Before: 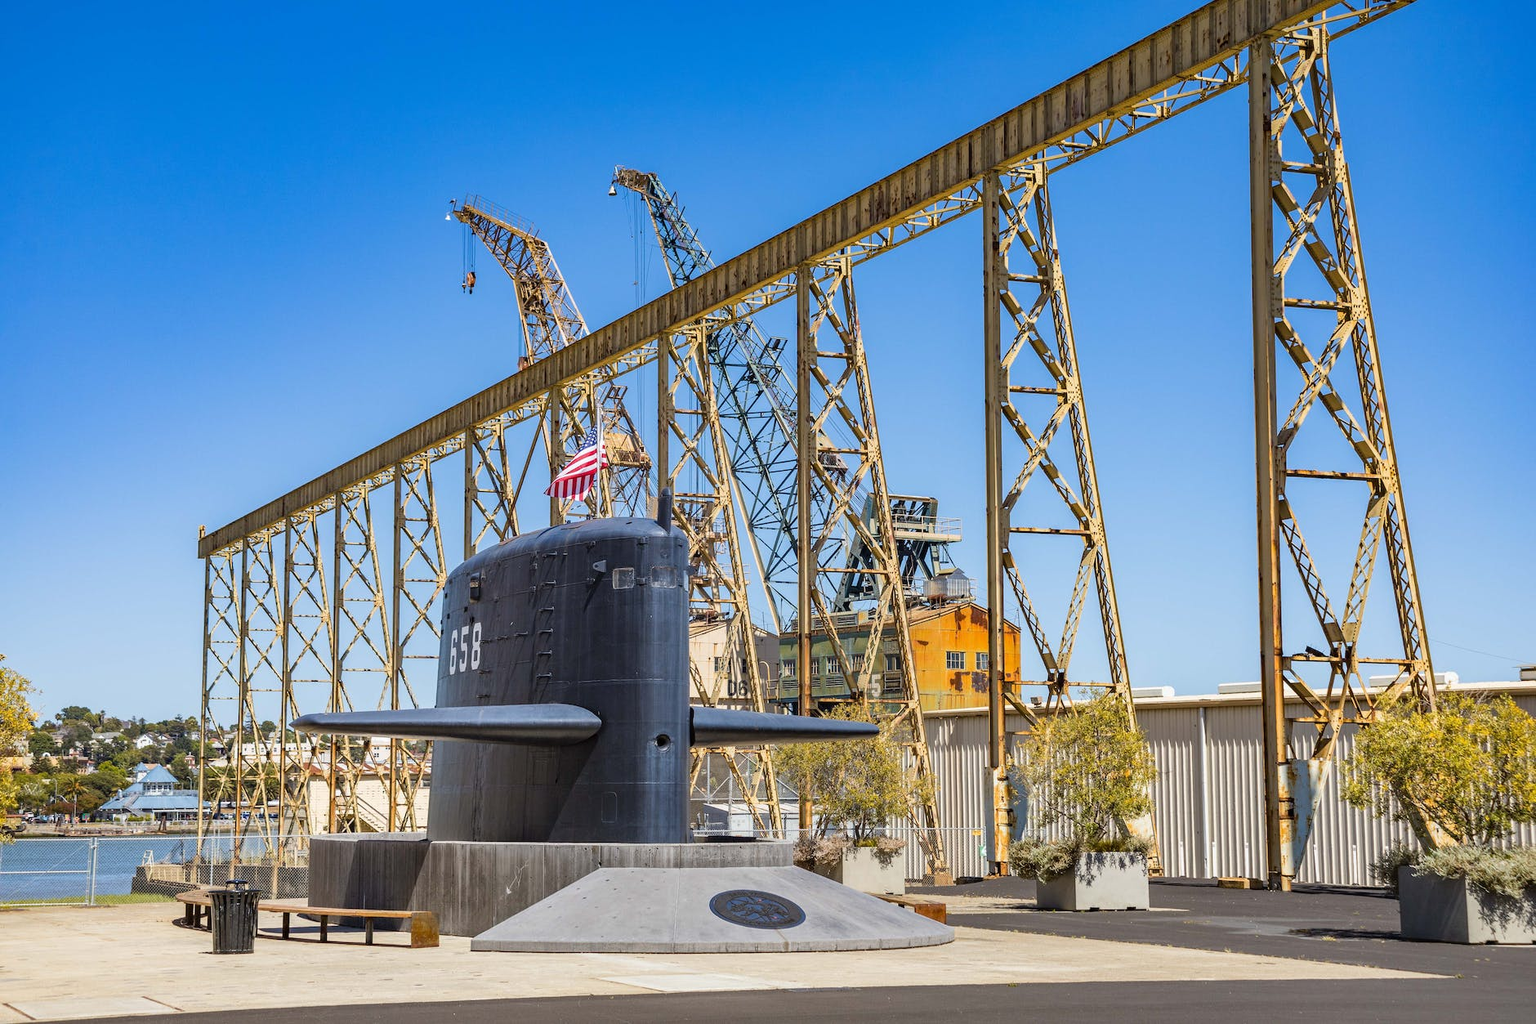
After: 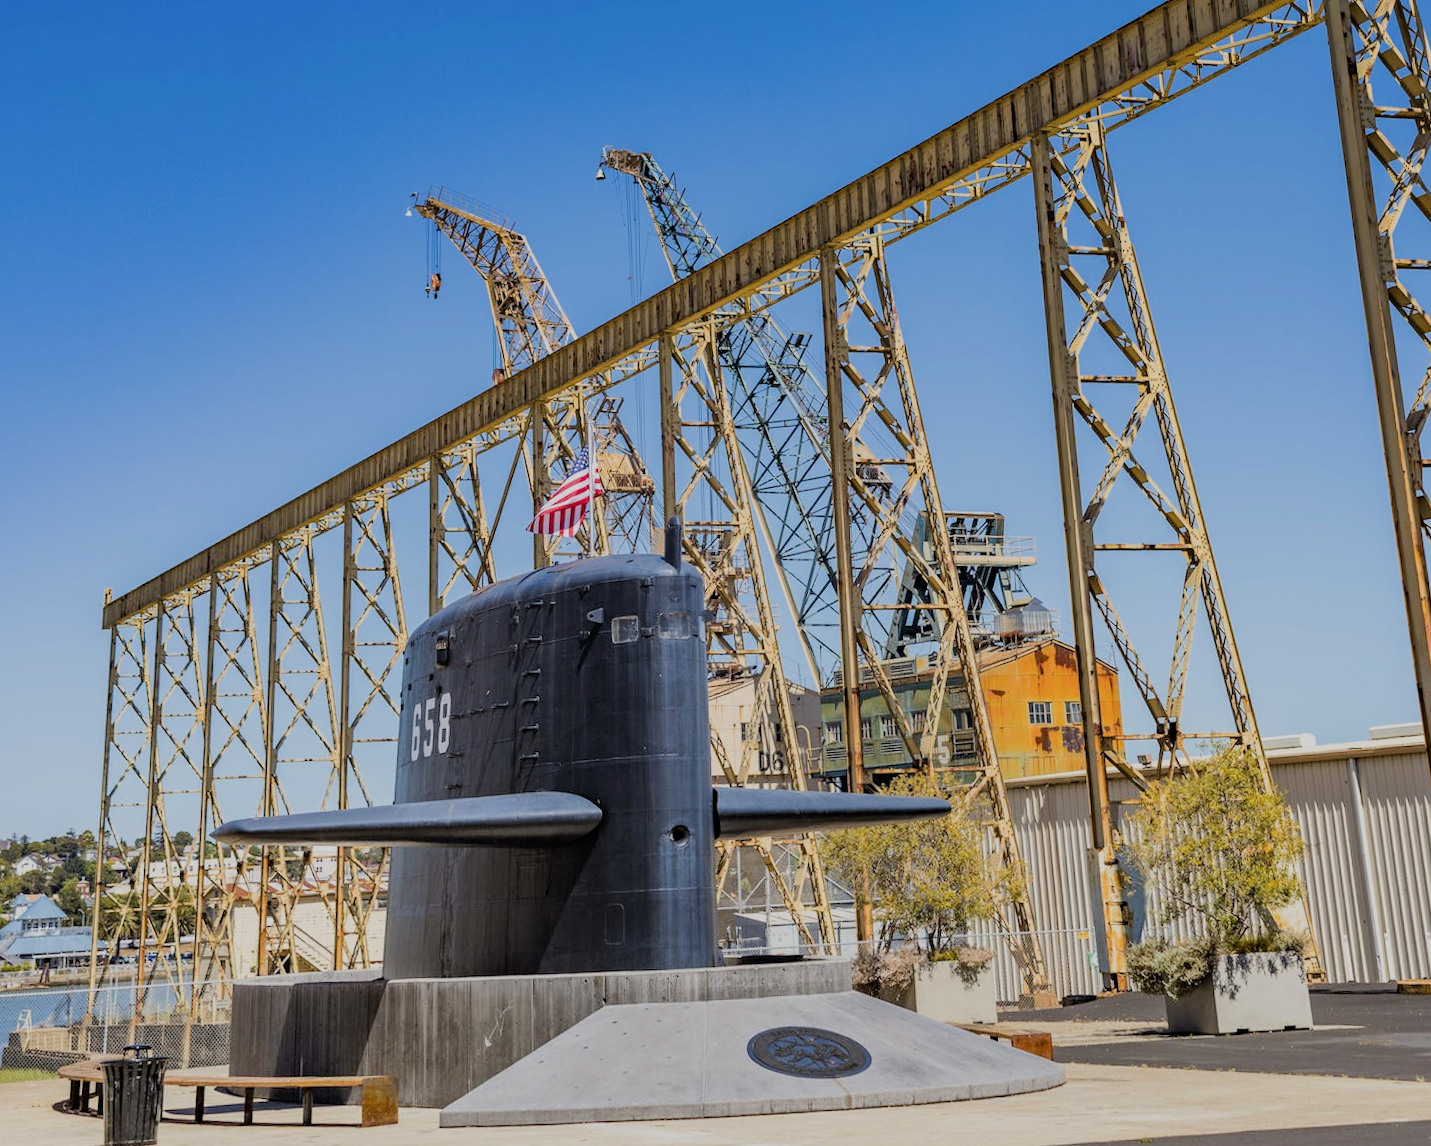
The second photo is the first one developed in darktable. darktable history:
filmic rgb: black relative exposure -7.65 EV, white relative exposure 4.56 EV, hardness 3.61
crop and rotate: angle 1°, left 4.281%, top 0.642%, right 11.383%, bottom 2.486%
rotate and perspective: rotation -1.68°, lens shift (vertical) -0.146, crop left 0.049, crop right 0.912, crop top 0.032, crop bottom 0.96
